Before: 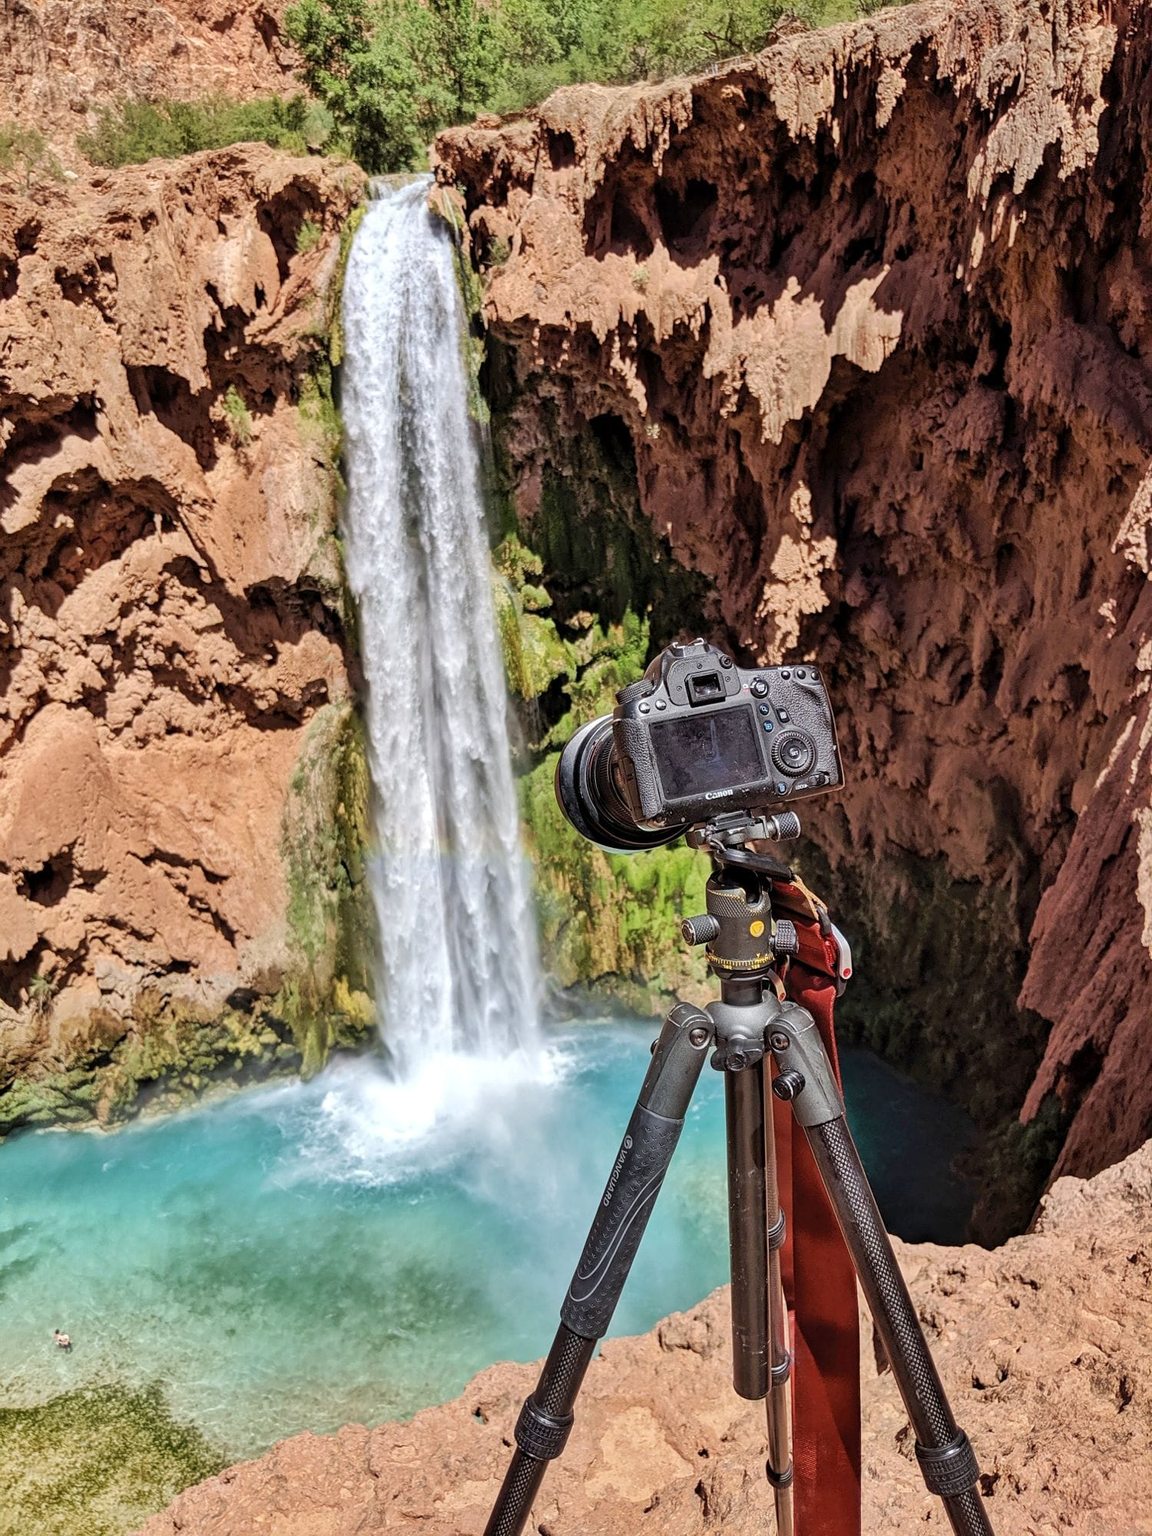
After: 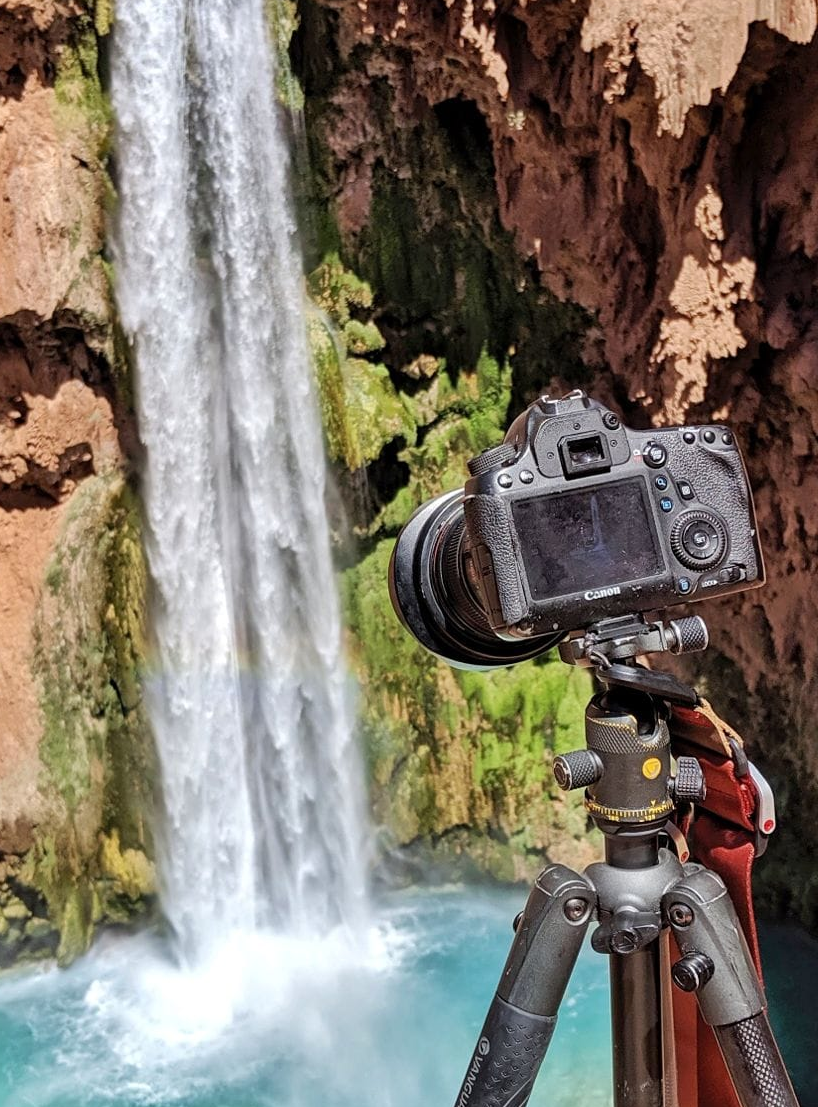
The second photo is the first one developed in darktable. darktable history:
crop and rotate: left 22.319%, top 22.085%, right 23.141%, bottom 22.525%
